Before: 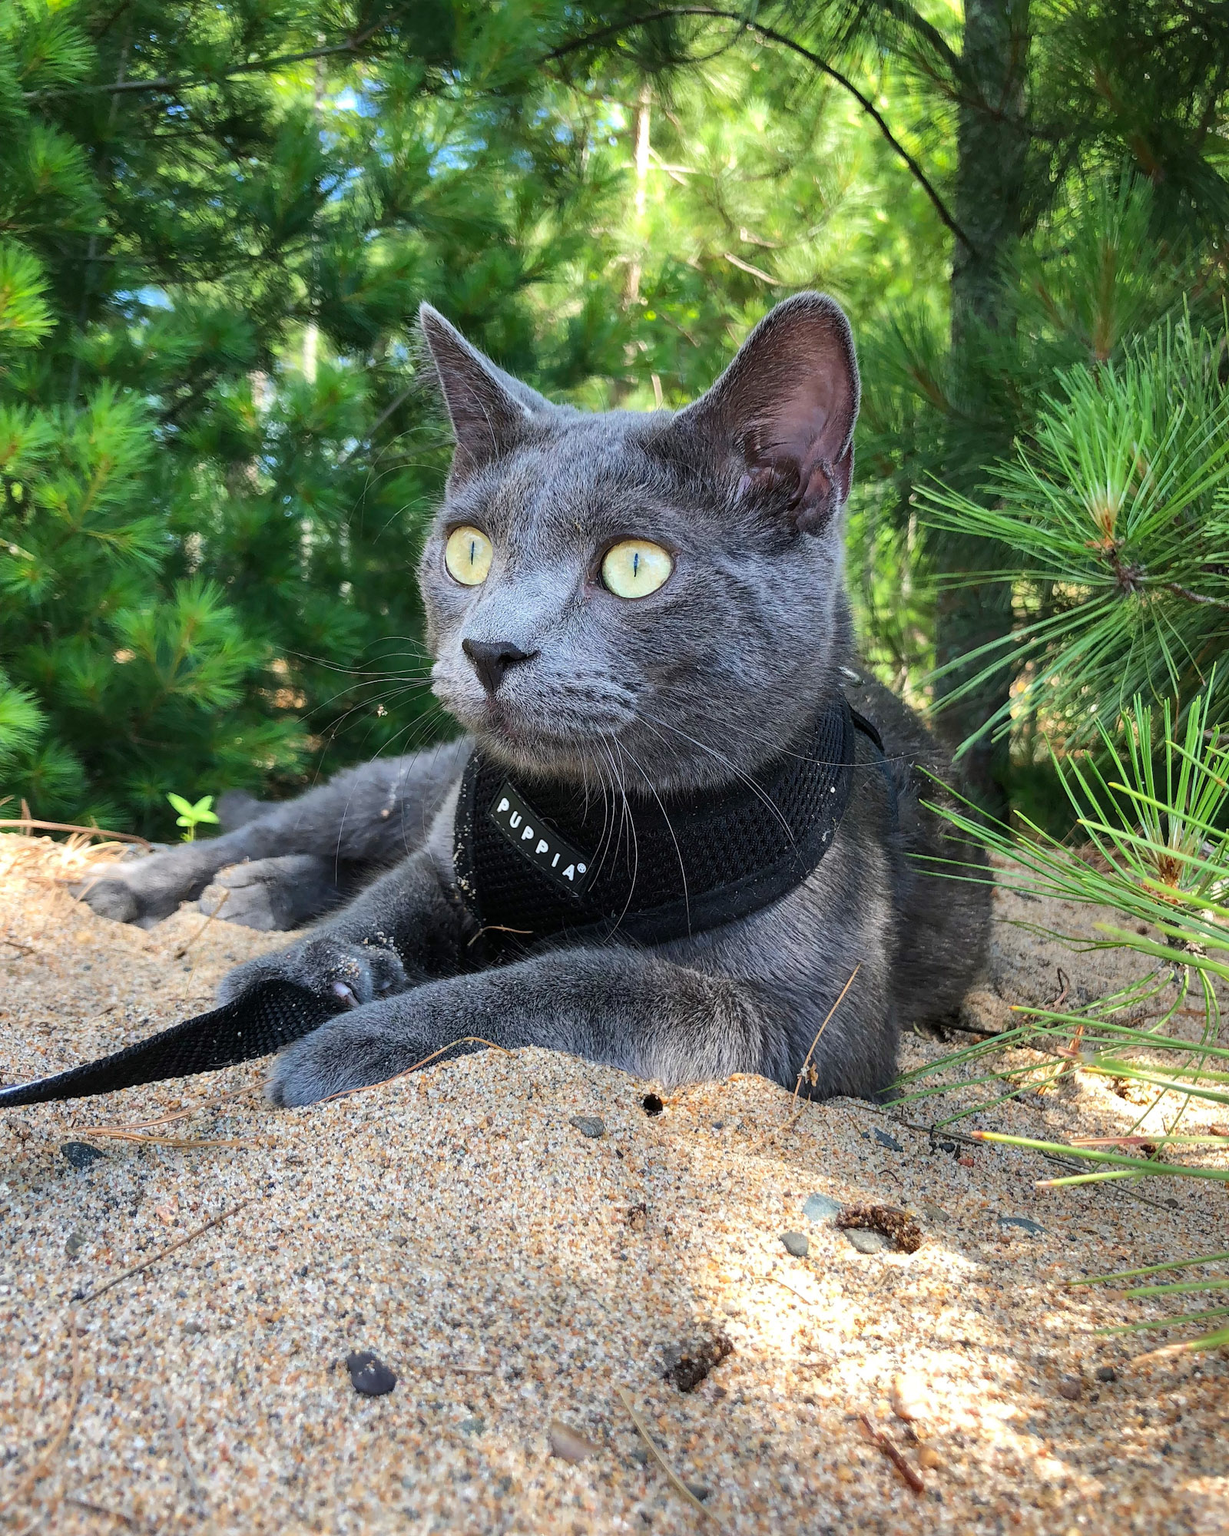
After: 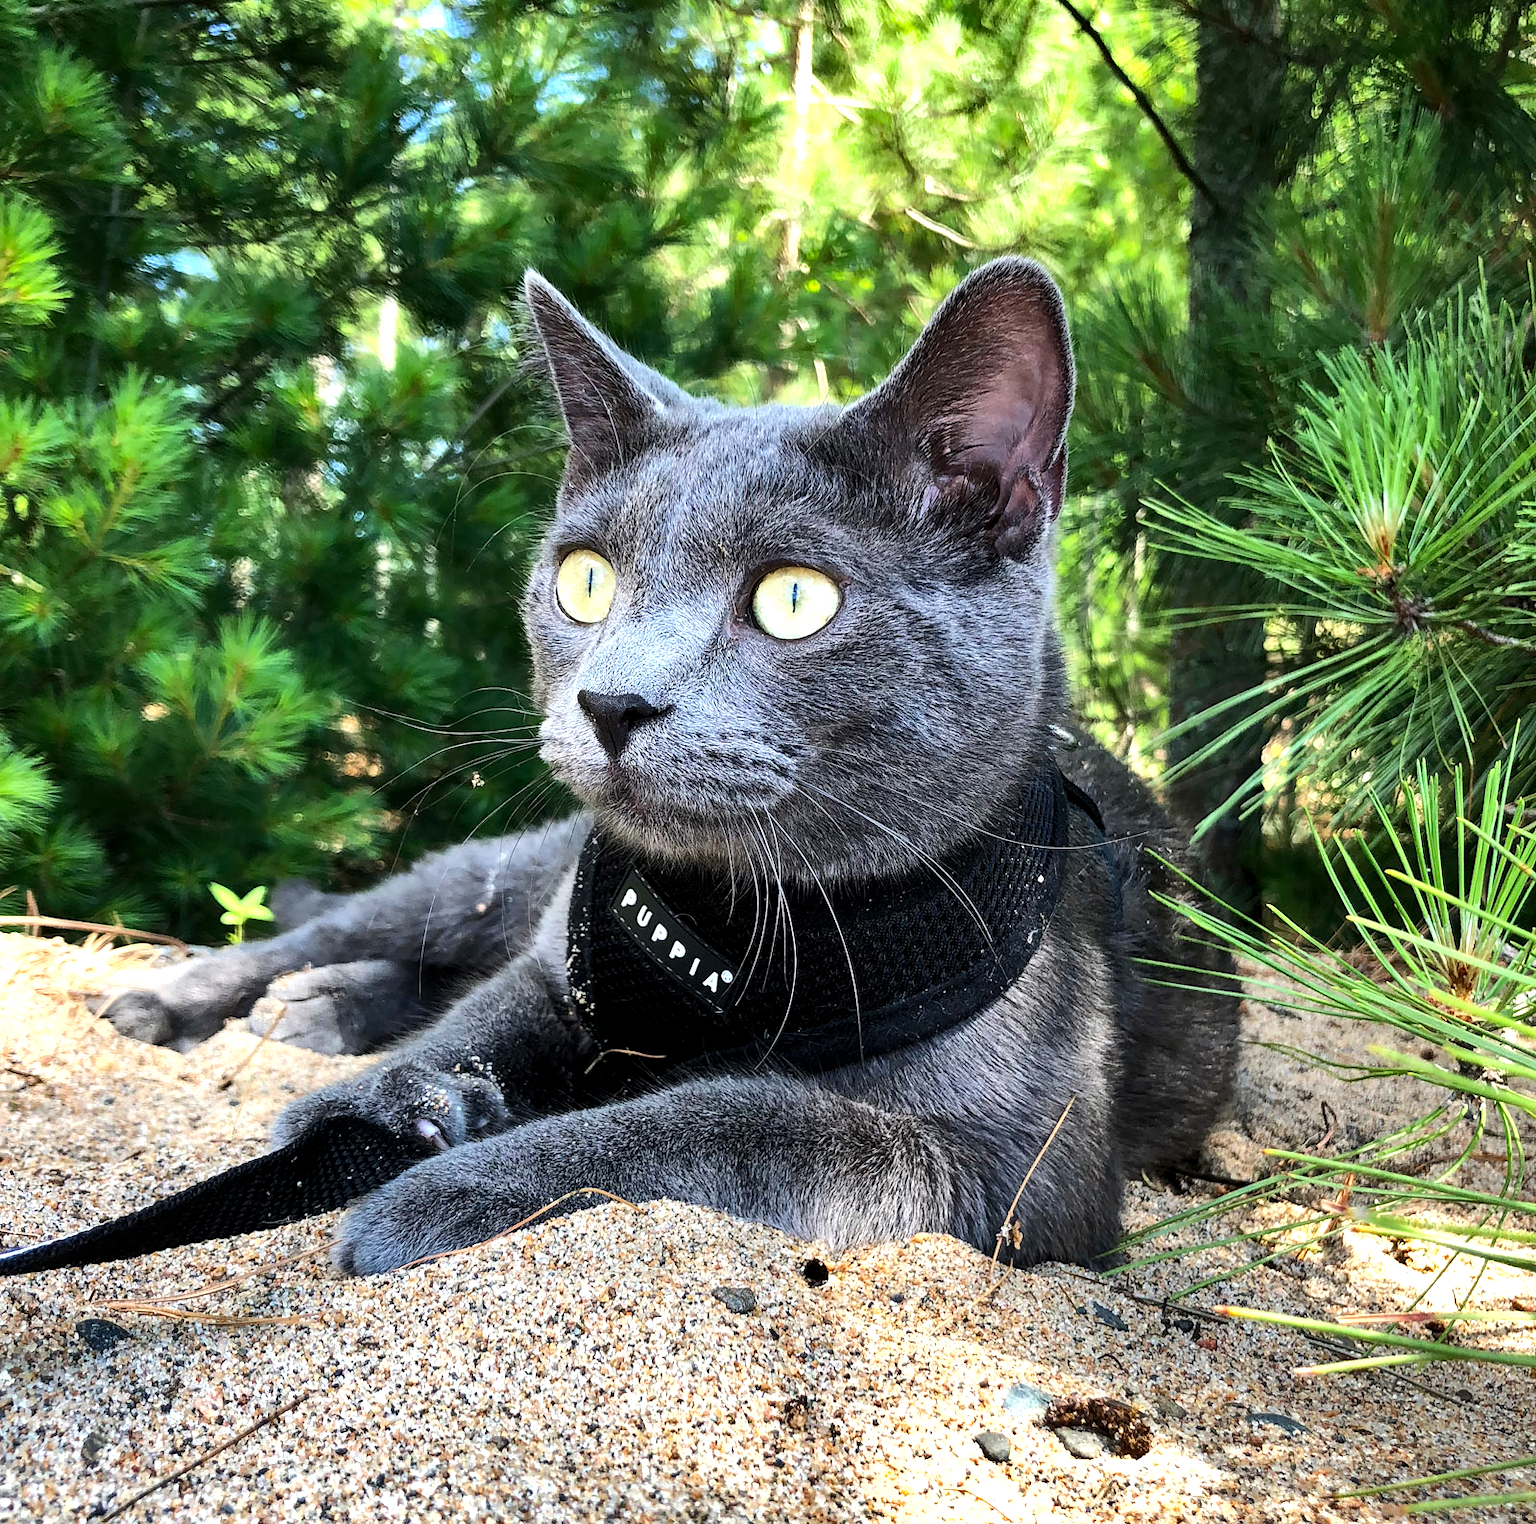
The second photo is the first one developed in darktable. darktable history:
tone equalizer: -8 EV -0.739 EV, -7 EV -0.701 EV, -6 EV -0.589 EV, -5 EV -0.412 EV, -3 EV 0.403 EV, -2 EV 0.6 EV, -1 EV 0.691 EV, +0 EV 0.768 EV, edges refinement/feathering 500, mask exposure compensation -1.57 EV, preserve details no
exposure: black level correction 0.004, exposure 0.016 EV, compensate highlight preservation false
shadows and highlights: low approximation 0.01, soften with gaussian
crop and rotate: top 5.66%, bottom 14.911%
